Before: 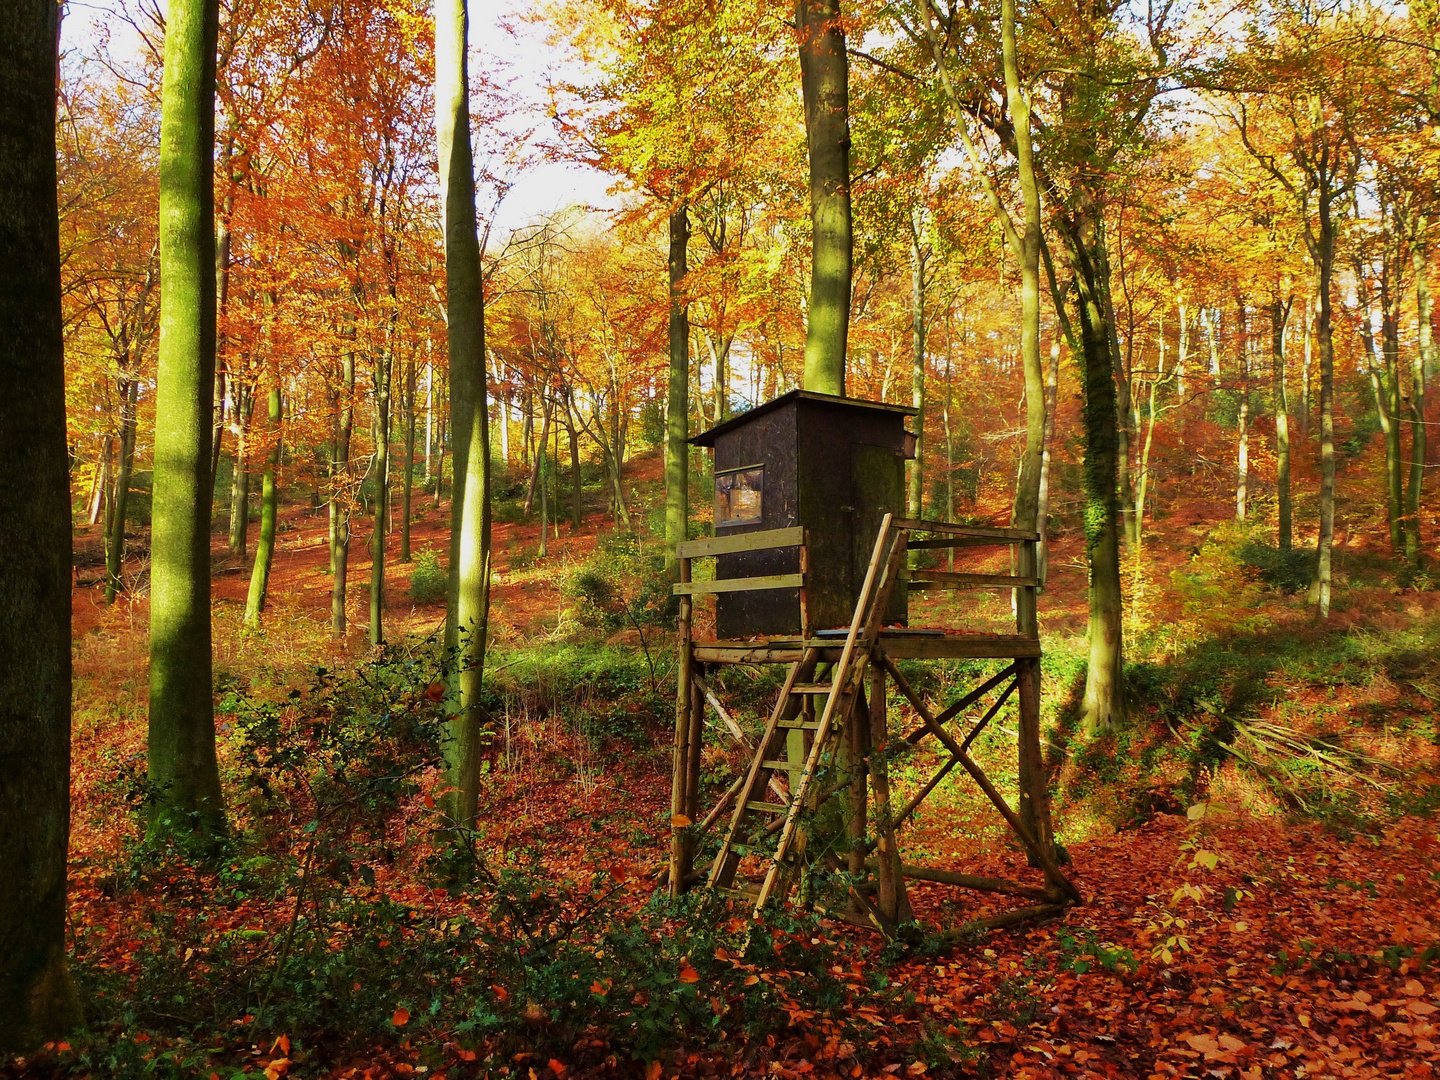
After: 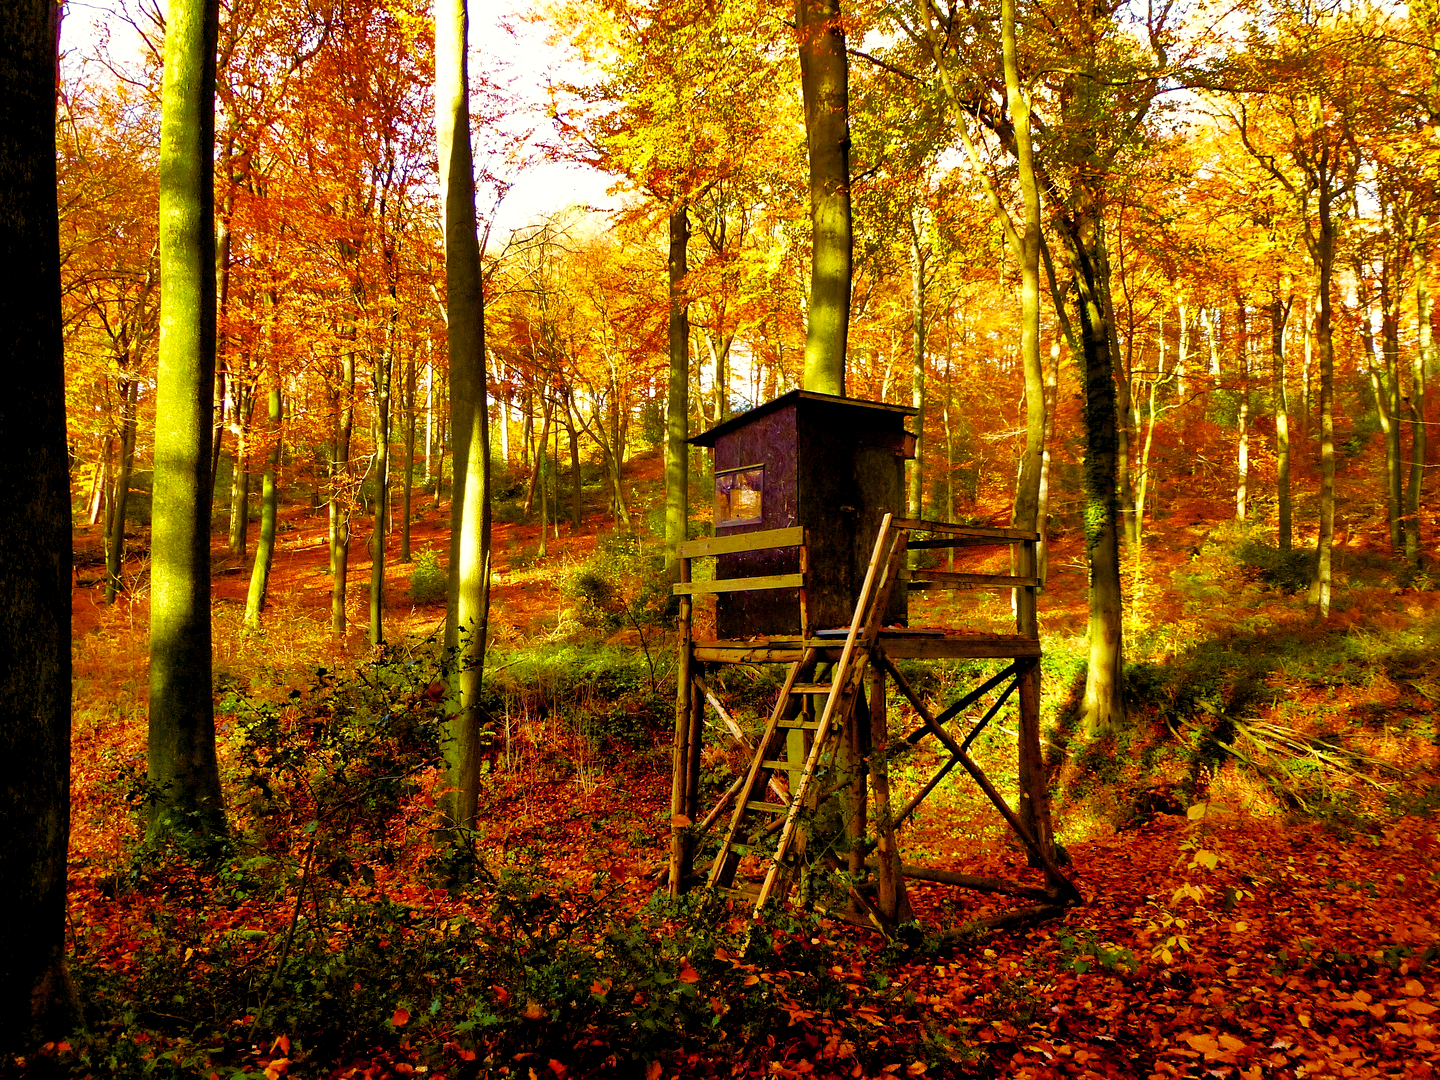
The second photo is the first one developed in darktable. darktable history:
color balance rgb: shadows lift › luminance -21.66%, shadows lift › chroma 8.98%, shadows lift › hue 283.37°, power › chroma 1.55%, power › hue 25.59°, highlights gain › luminance 6.08%, highlights gain › chroma 2.55%, highlights gain › hue 90°, global offset › luminance -0.87%, perceptual saturation grading › global saturation 27.49%, perceptual saturation grading › highlights -28.39%, perceptual saturation grading › mid-tones 15.22%, perceptual saturation grading › shadows 33.98%, perceptual brilliance grading › highlights 10%, perceptual brilliance grading › mid-tones 5%
shadows and highlights: shadows 43.06, highlights 6.94
